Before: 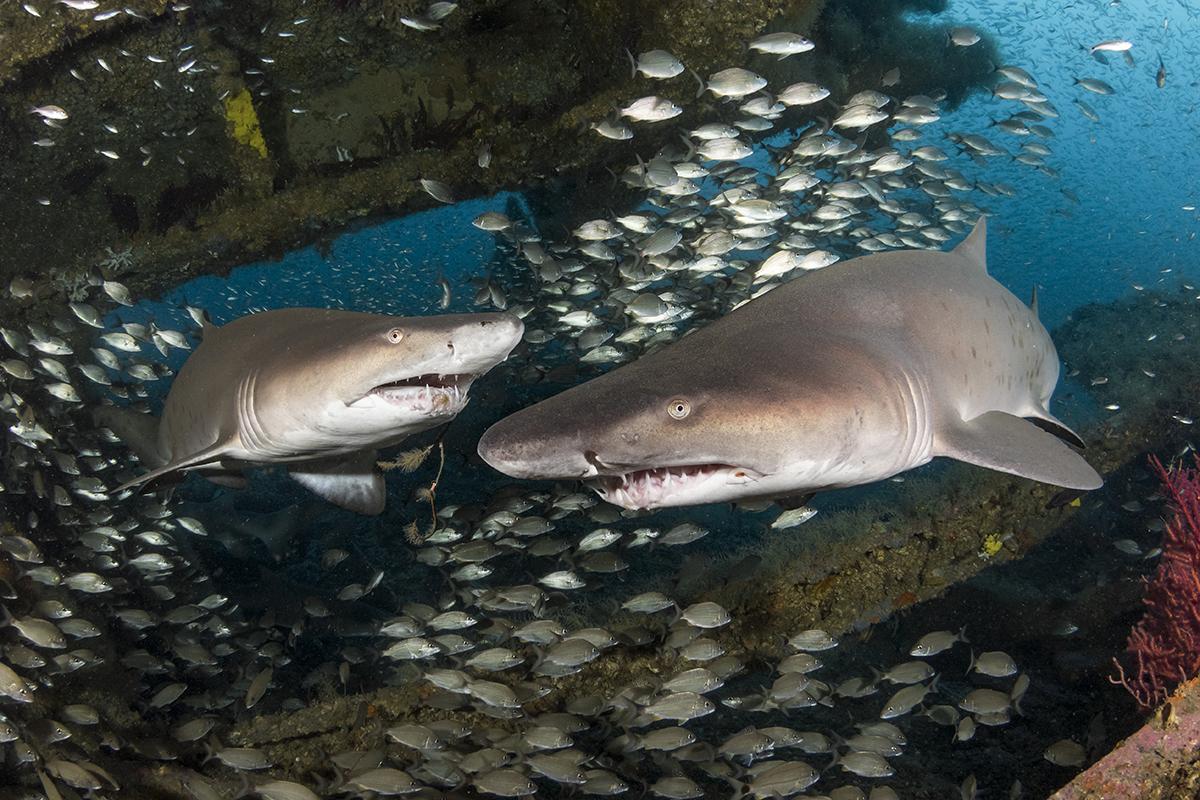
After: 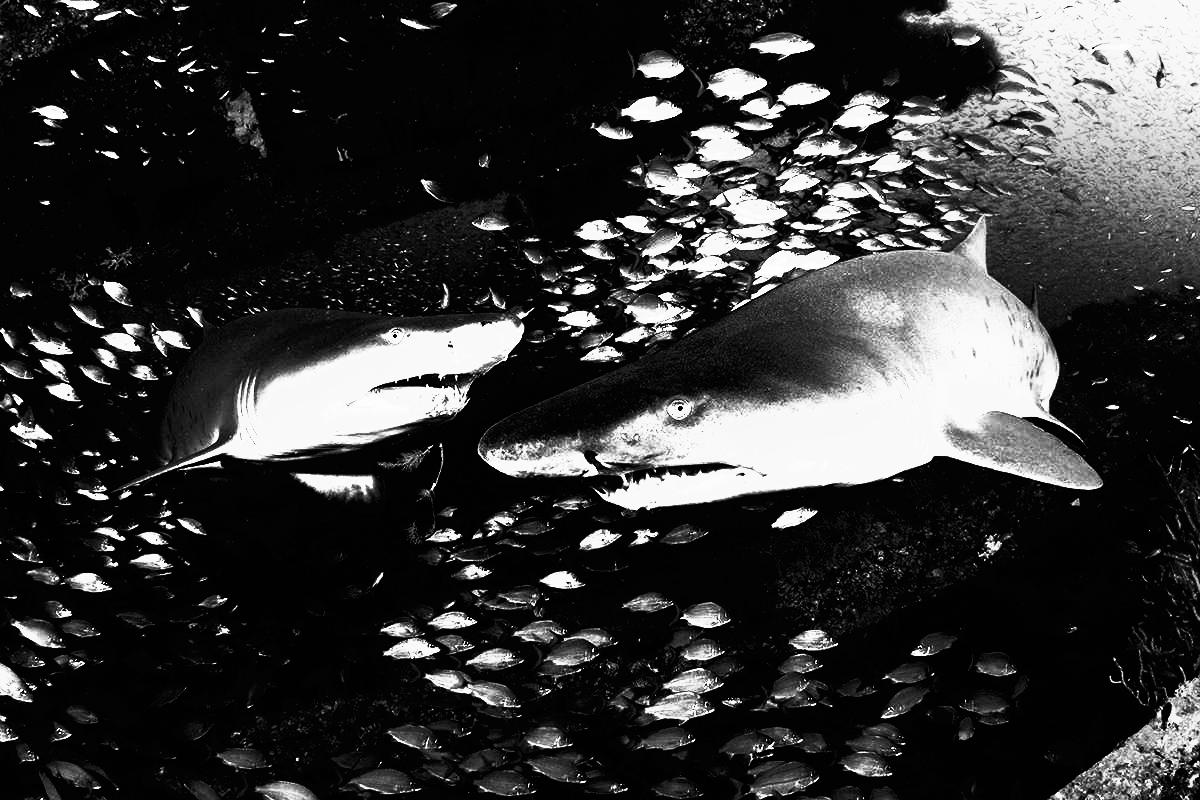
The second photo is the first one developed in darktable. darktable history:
monochrome: on, module defaults
tone curve: curves: ch0 [(0, 0) (0.003, 0.001) (0.011, 0.003) (0.025, 0.003) (0.044, 0.003) (0.069, 0.003) (0.1, 0.006) (0.136, 0.007) (0.177, 0.009) (0.224, 0.007) (0.277, 0.026) (0.335, 0.126) (0.399, 0.254) (0.468, 0.493) (0.543, 0.892) (0.623, 0.984) (0.709, 0.979) (0.801, 0.979) (0.898, 0.982) (1, 1)], preserve colors none
